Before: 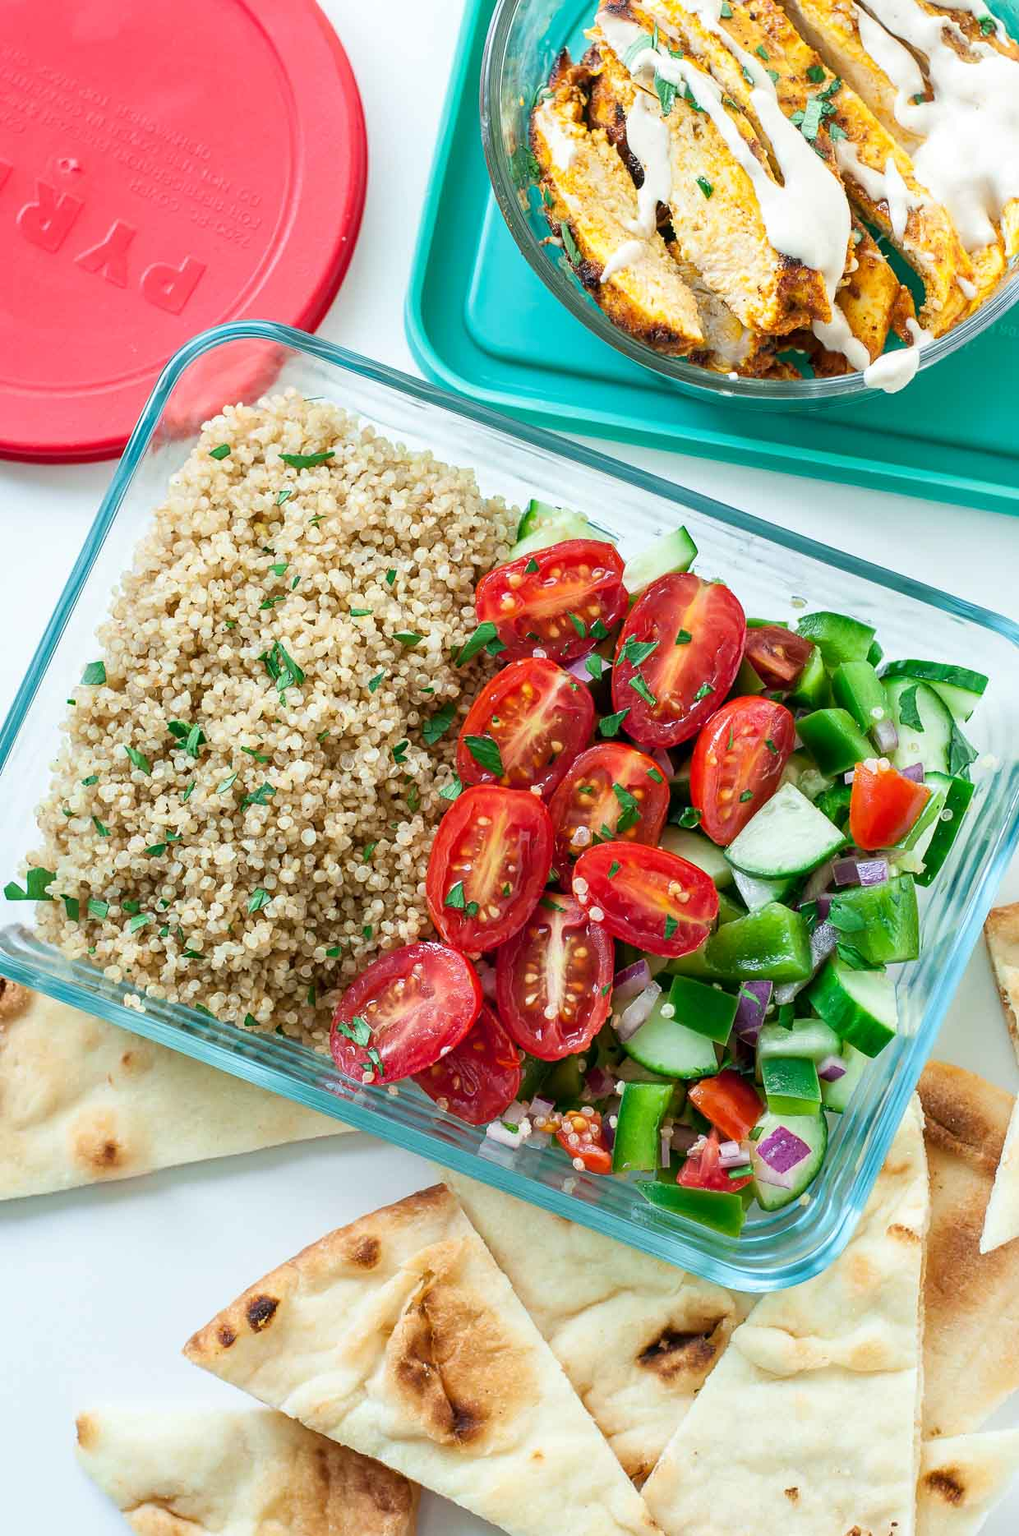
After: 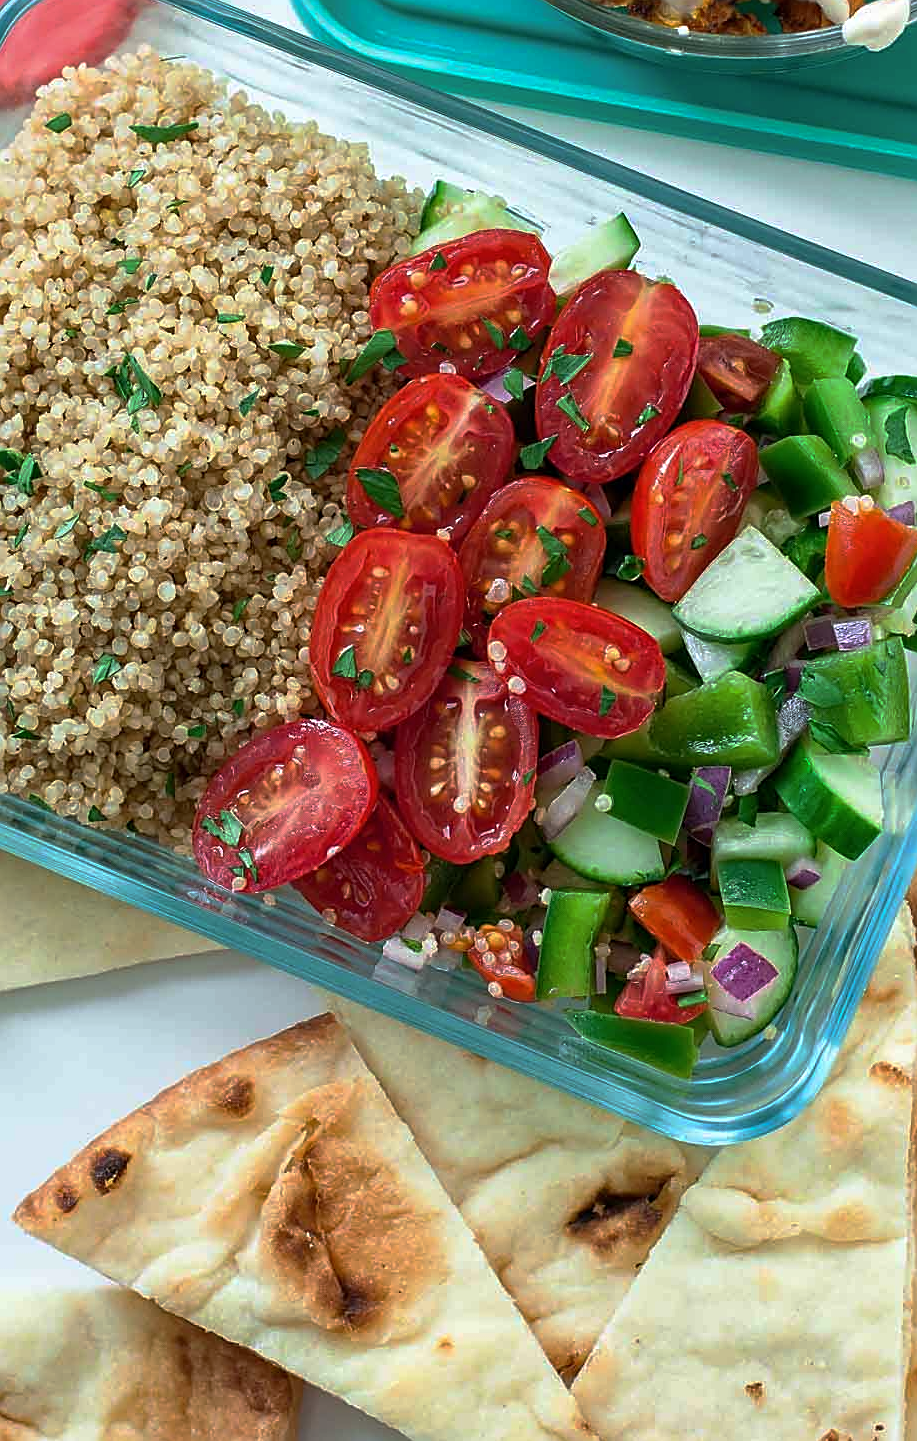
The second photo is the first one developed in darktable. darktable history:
crop: left 16.871%, top 22.857%, right 9.116%
sharpen: on, module defaults
base curve: curves: ch0 [(0, 0) (0.595, 0.418) (1, 1)], preserve colors none
